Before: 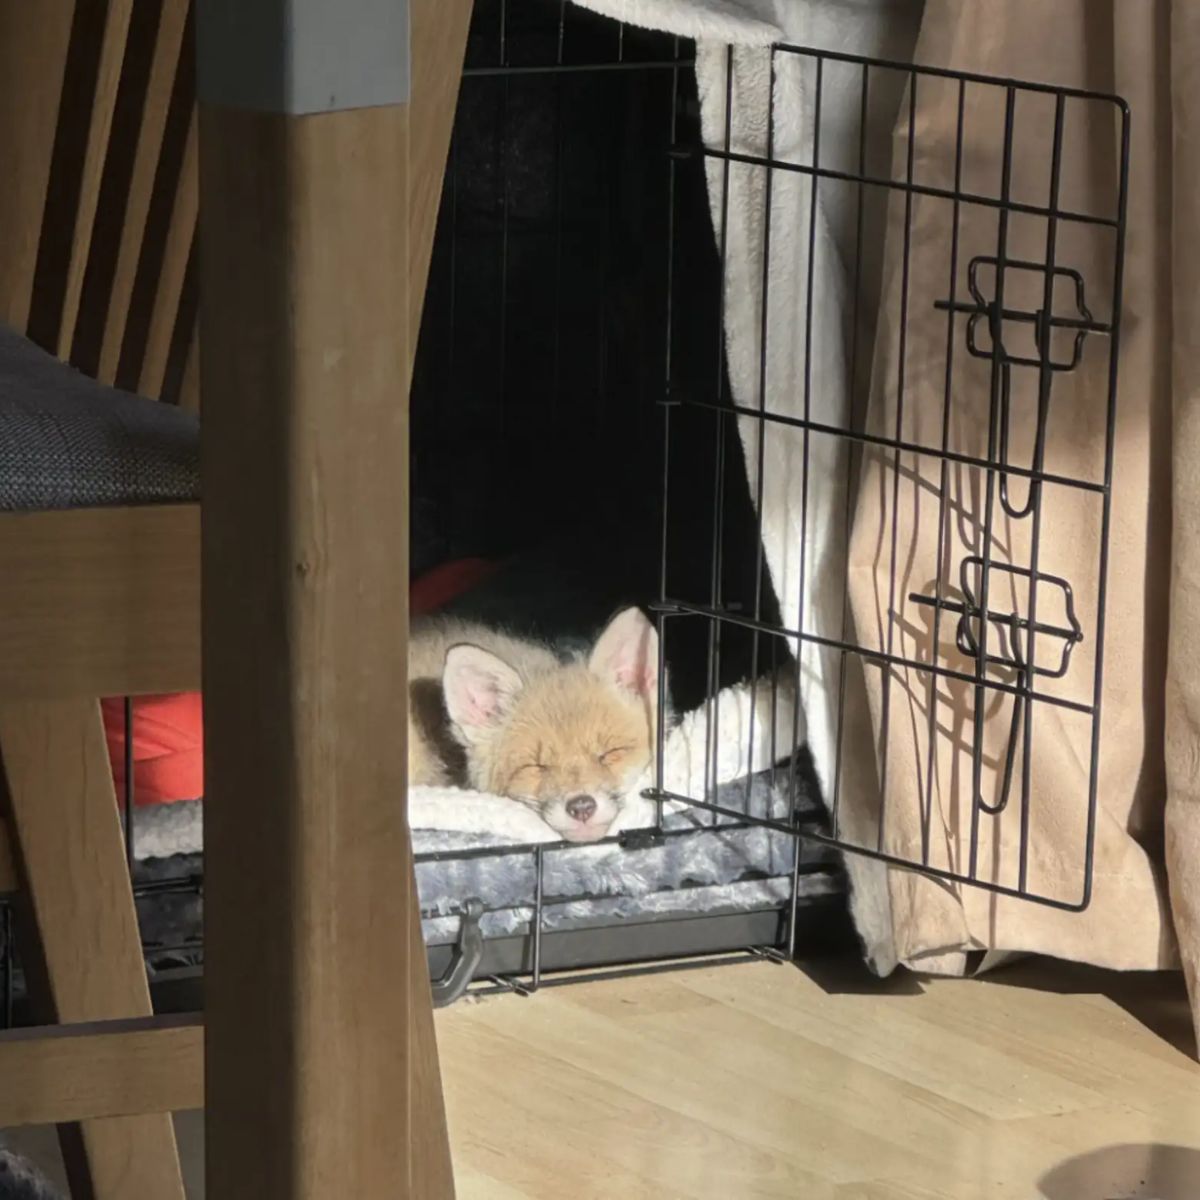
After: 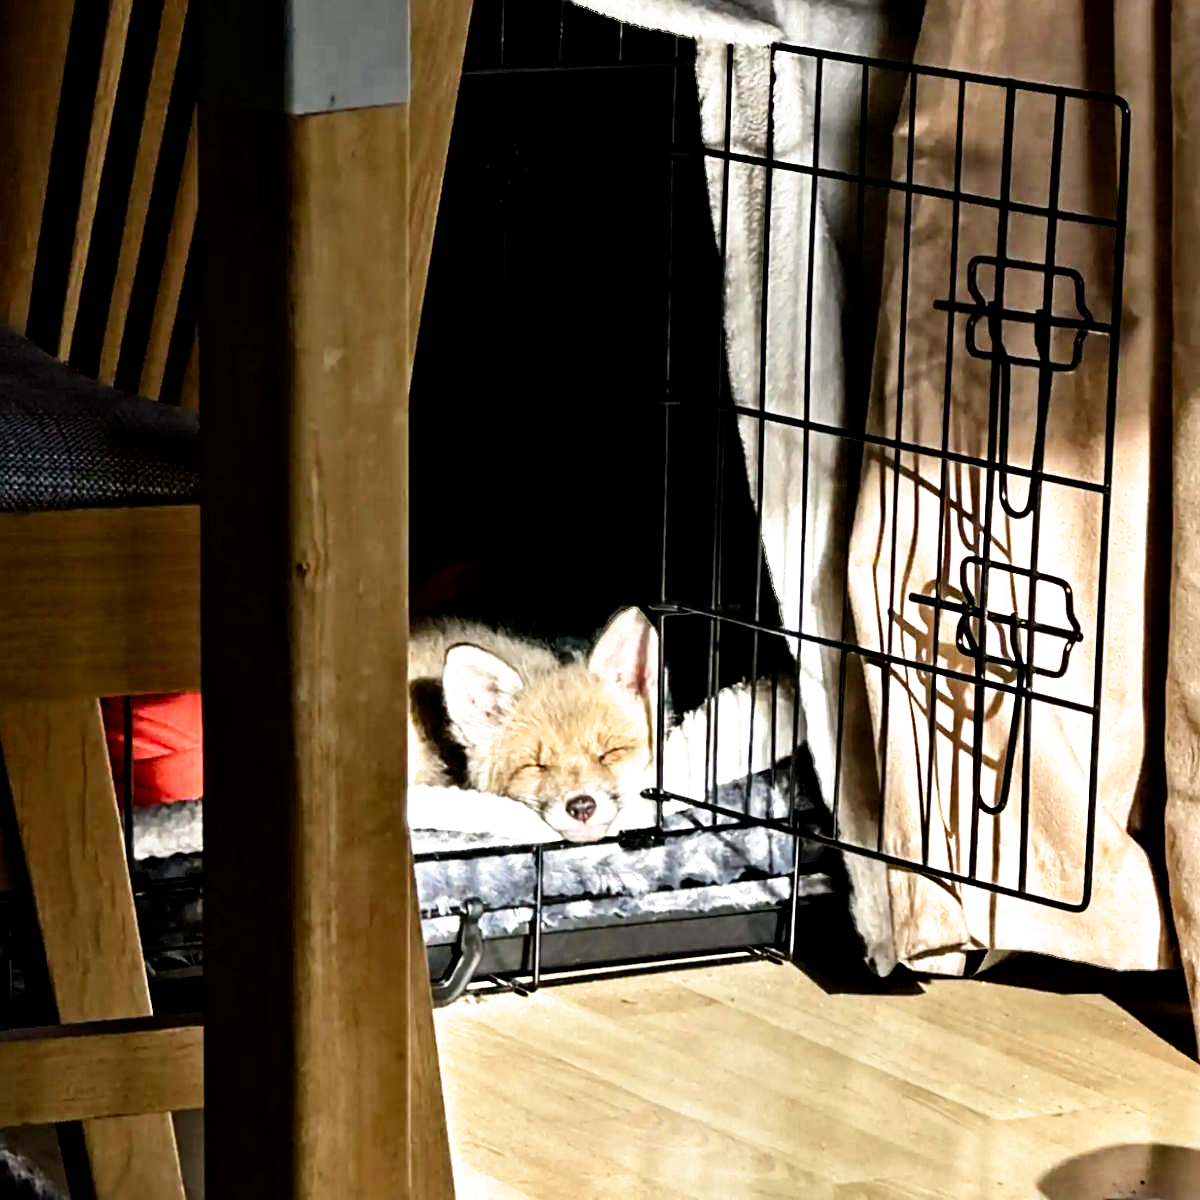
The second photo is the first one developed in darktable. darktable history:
contrast equalizer: y [[0.511, 0.558, 0.631, 0.632, 0.559, 0.512], [0.5 ×6], [0.5 ×6], [0 ×6], [0 ×6]]
color balance rgb: shadows lift › luminance -20%, power › hue 72.24°, highlights gain › luminance 15%, global offset › hue 171.6°, perceptual saturation grading › highlights -15%, perceptual saturation grading › shadows 25%, global vibrance 35%, contrast 10%
filmic rgb: black relative exposure -8.7 EV, white relative exposure 2.7 EV, threshold 3 EV, target black luminance 0%, hardness 6.25, latitude 76.53%, contrast 1.326, shadows ↔ highlights balance -0.349%, preserve chrominance no, color science v4 (2020), enable highlight reconstruction true
sharpen: on, module defaults
